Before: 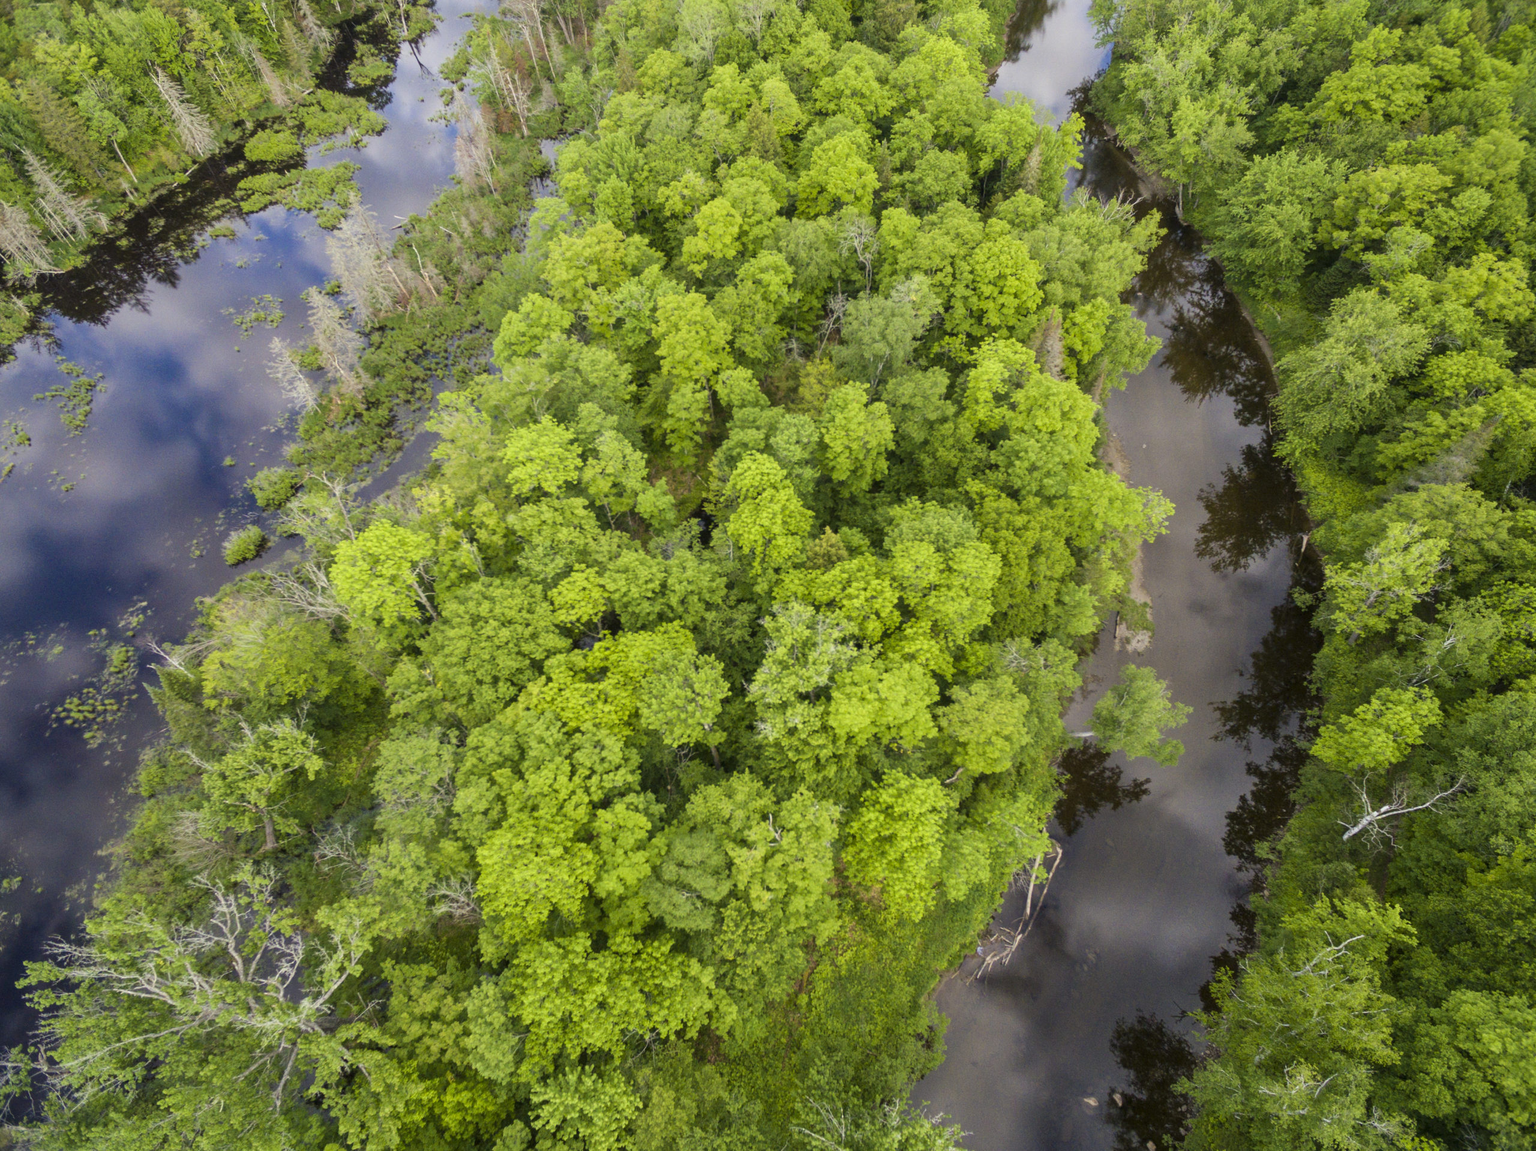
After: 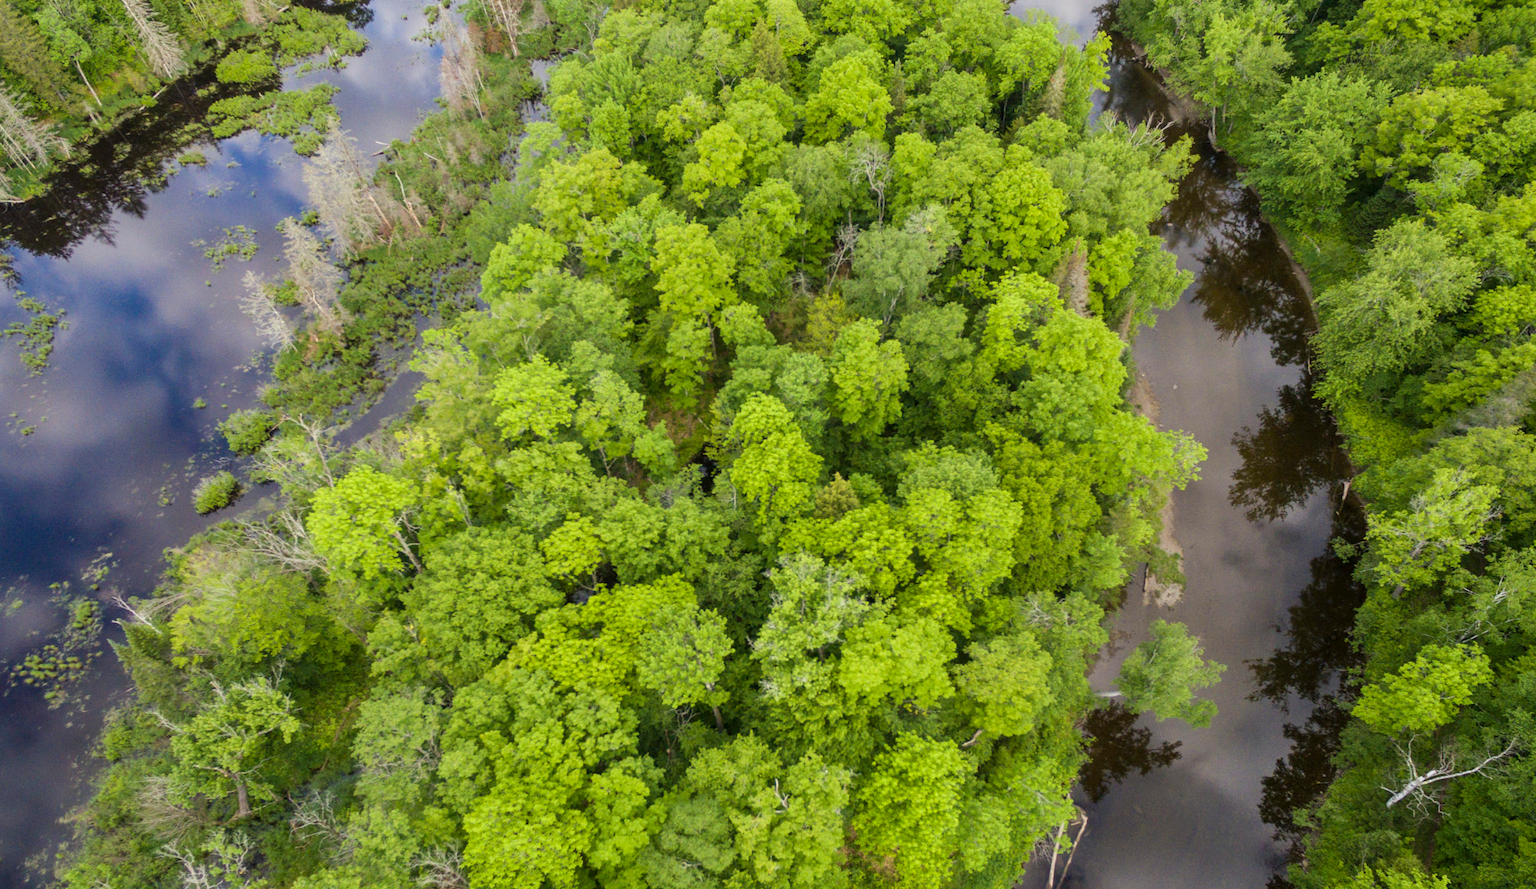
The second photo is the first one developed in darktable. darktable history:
crop: left 2.737%, top 7.287%, right 3.421%, bottom 20.179%
sharpen: radius 2.883, amount 0.868, threshold 47.523
